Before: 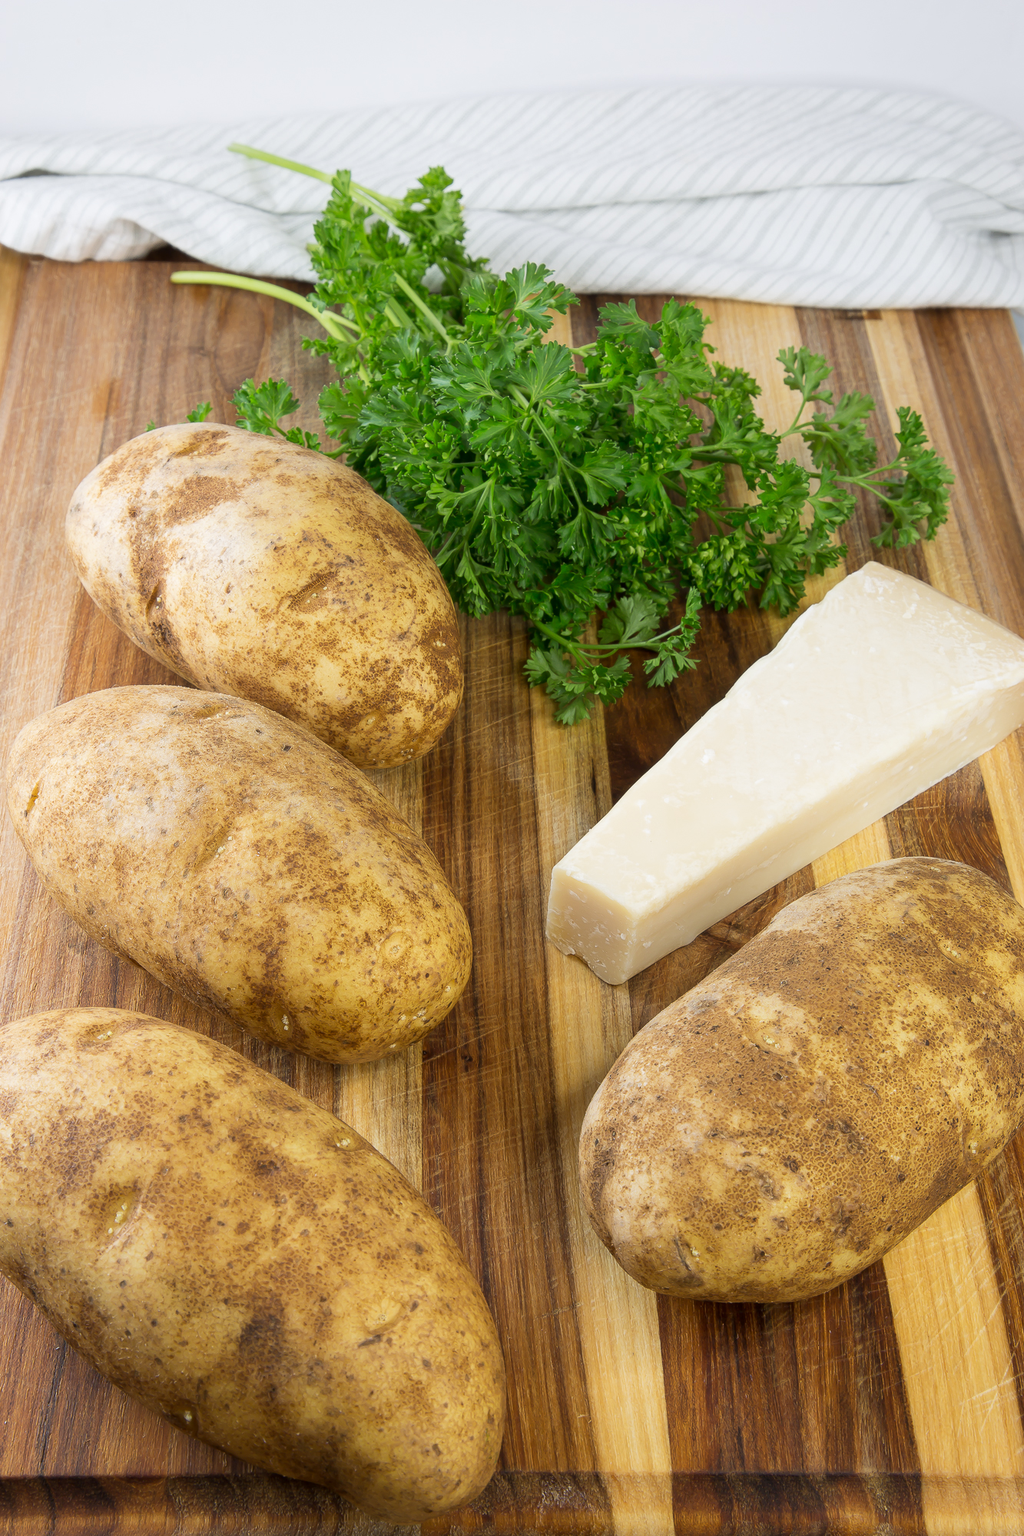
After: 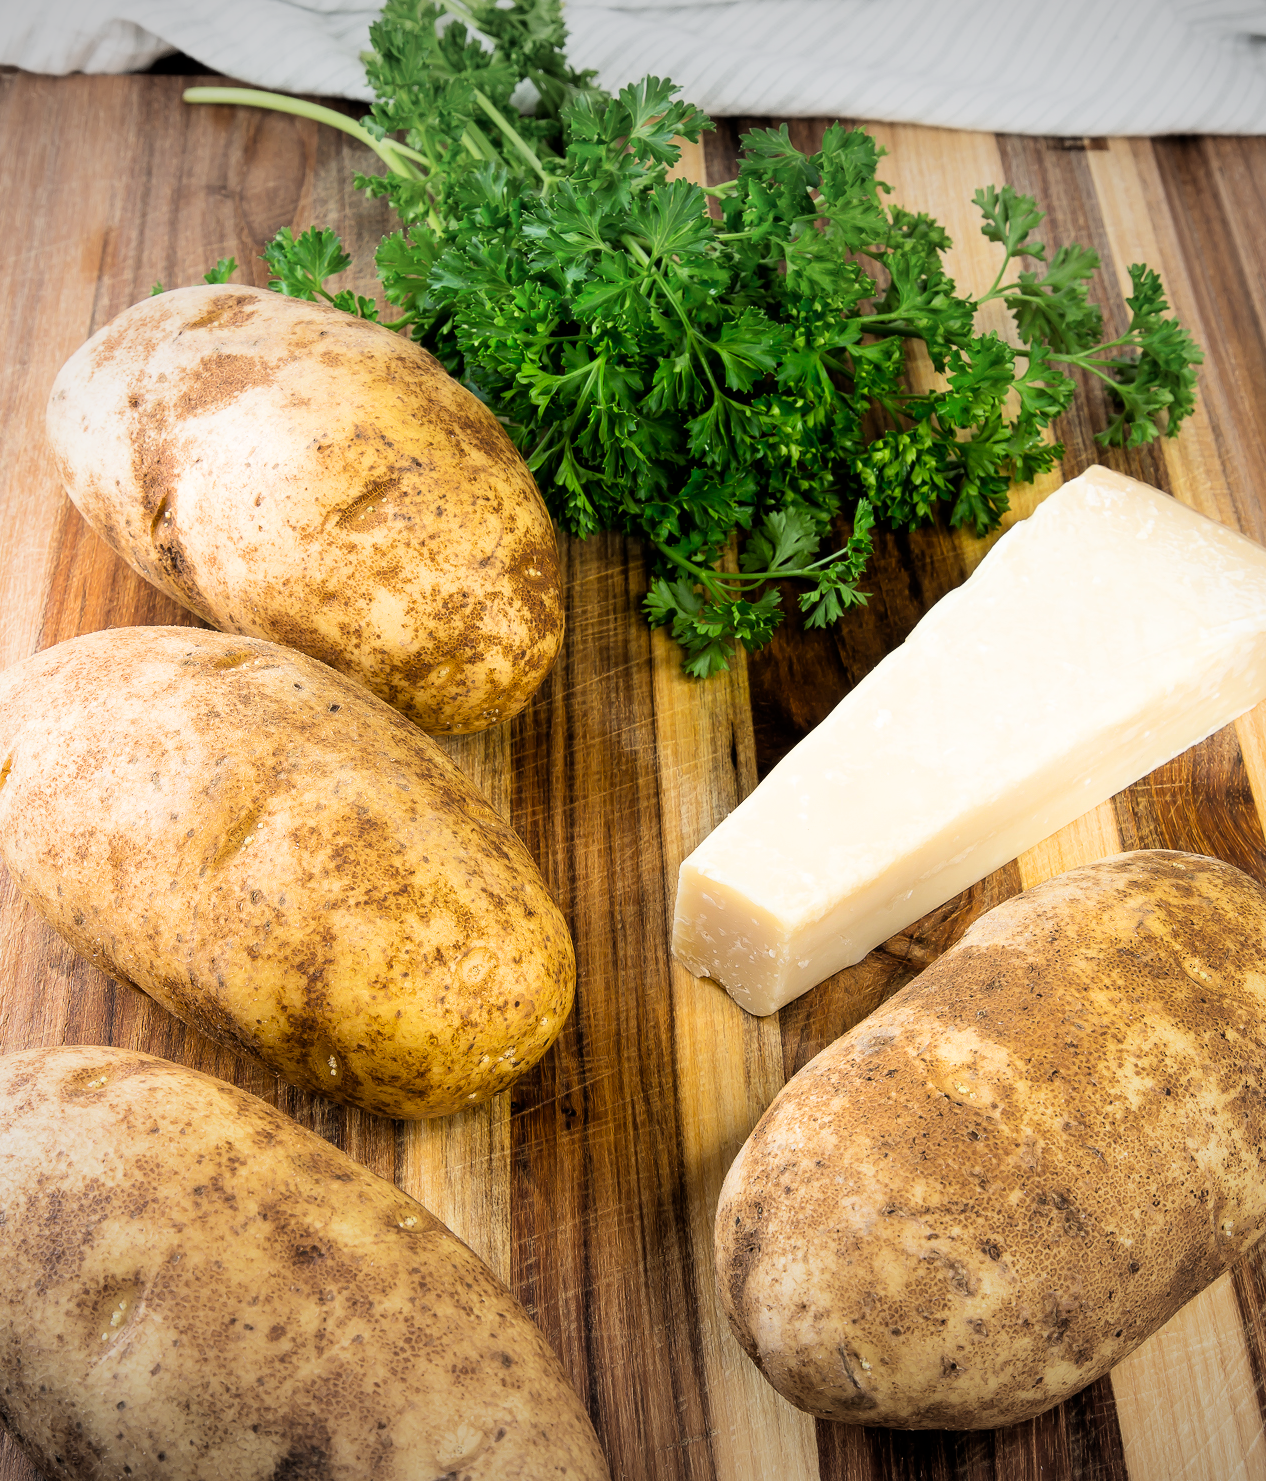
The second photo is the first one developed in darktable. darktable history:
crop and rotate: left 2.991%, top 13.302%, right 1.981%, bottom 12.636%
filmic rgb: black relative exposure -4.91 EV, white relative exposure 2.84 EV, hardness 3.7
vignetting: fall-off radius 100%, width/height ratio 1.337
tone equalizer: -8 EV -0.417 EV, -7 EV -0.389 EV, -6 EV -0.333 EV, -5 EV -0.222 EV, -3 EV 0.222 EV, -2 EV 0.333 EV, -1 EV 0.389 EV, +0 EV 0.417 EV, edges refinement/feathering 500, mask exposure compensation -1.57 EV, preserve details no
